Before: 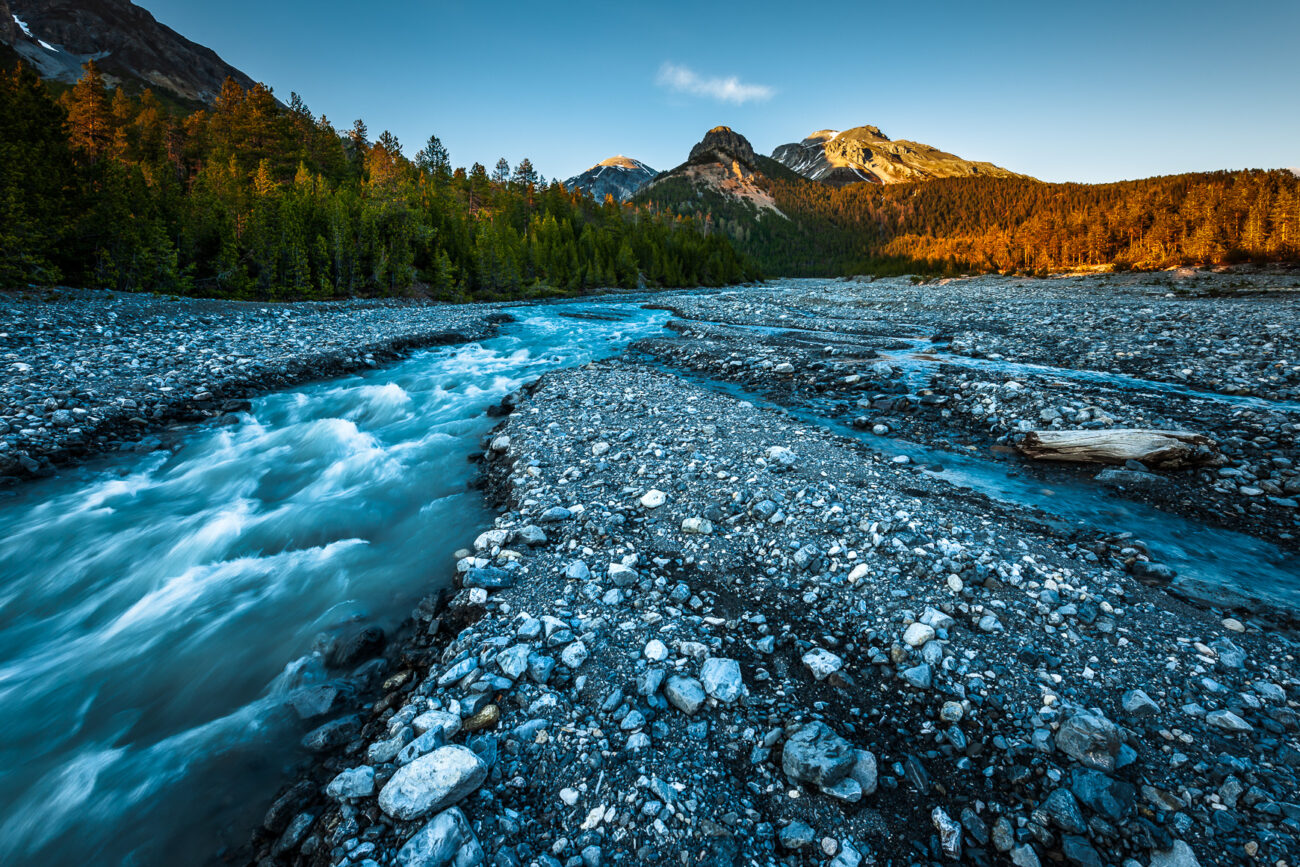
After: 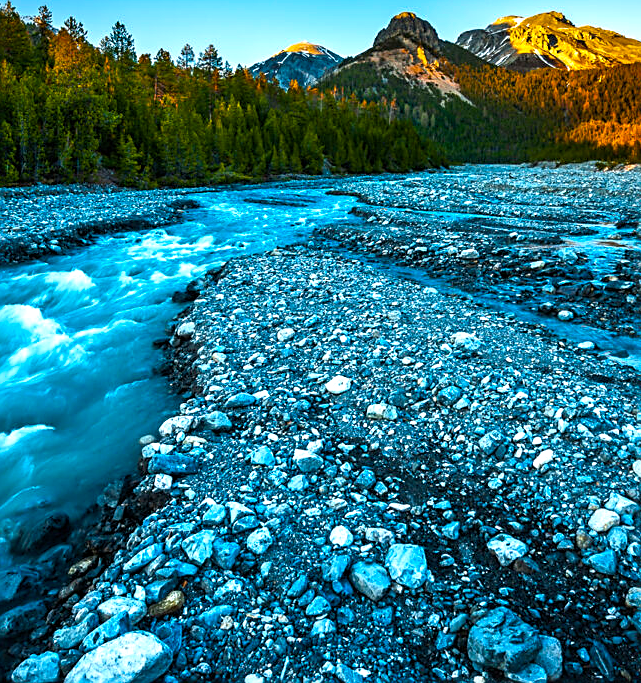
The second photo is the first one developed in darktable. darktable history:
exposure: compensate highlight preservation false
sharpen: on, module defaults
crop and rotate: angle 0.02°, left 24.25%, top 13.233%, right 26.41%, bottom 8.024%
color balance rgb: linear chroma grading › global chroma 14.726%, perceptual saturation grading › global saturation 33.305%, perceptual brilliance grading › global brilliance 12.588%
